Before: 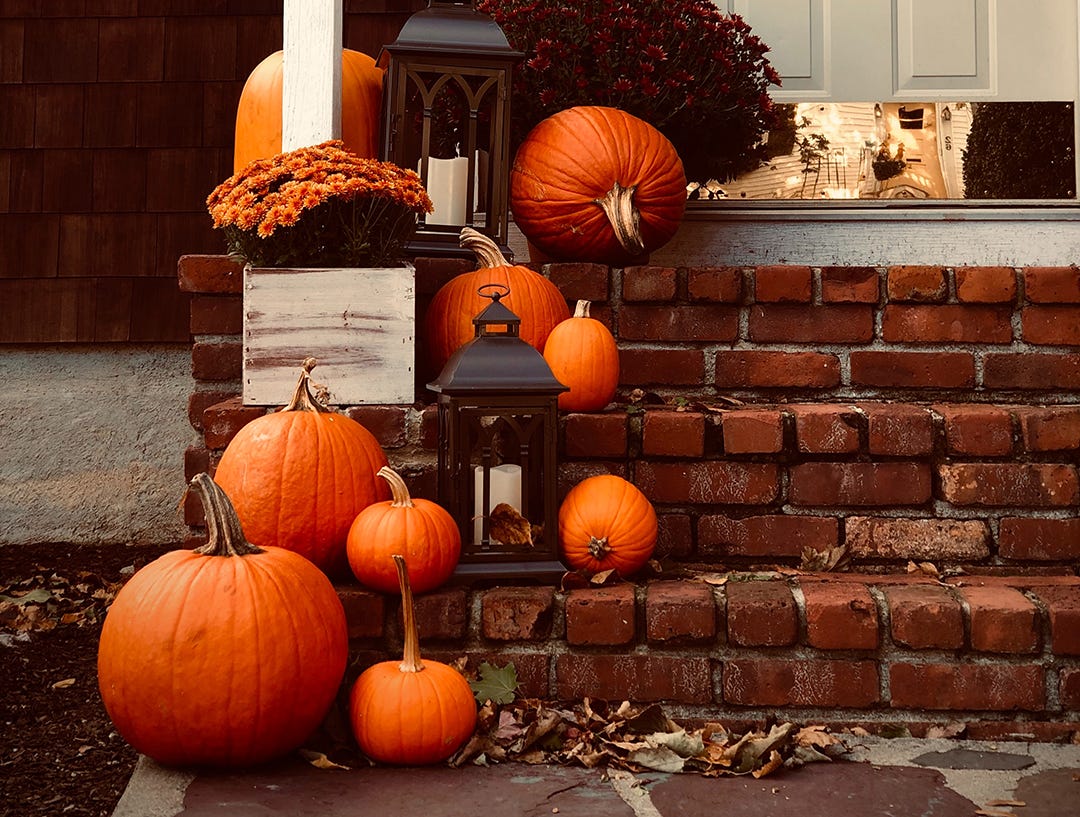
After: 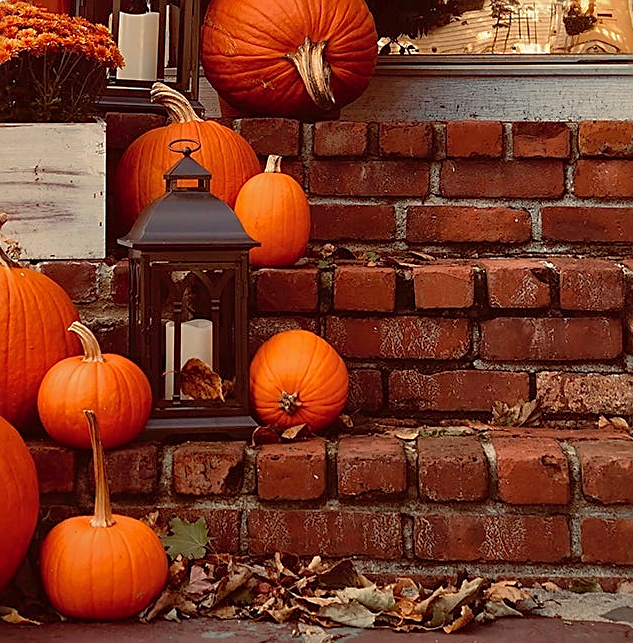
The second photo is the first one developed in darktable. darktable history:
sharpen: on, module defaults
shadows and highlights: on, module defaults
crop and rotate: left 28.676%, top 17.863%, right 12.68%, bottom 3.313%
